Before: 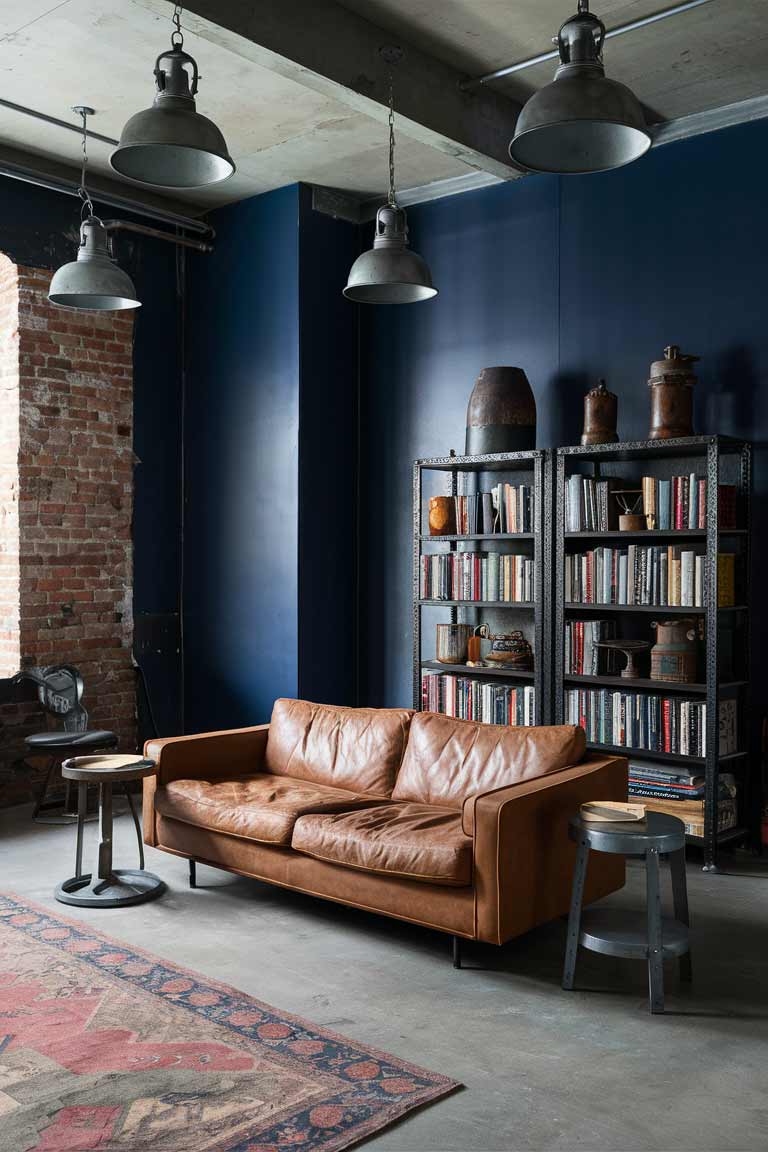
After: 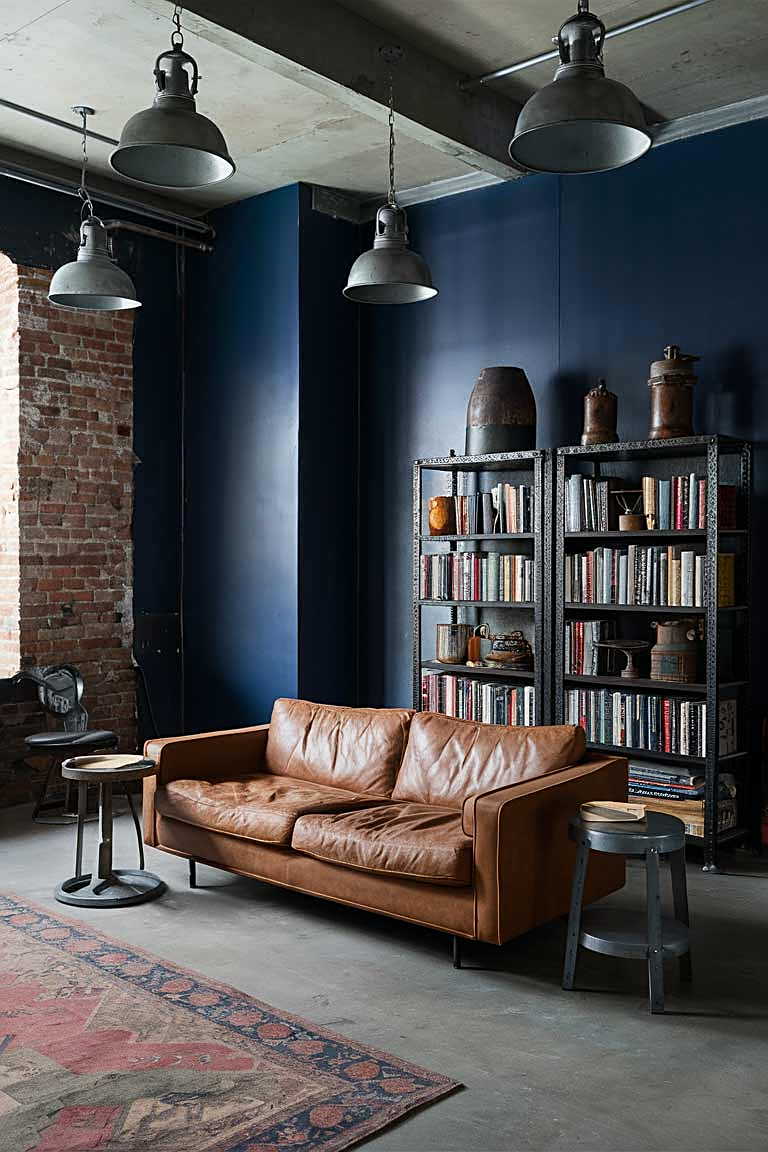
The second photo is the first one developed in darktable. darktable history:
vibrance: on, module defaults
sharpen: radius 1.967
graduated density: rotation -180°, offset 24.95
